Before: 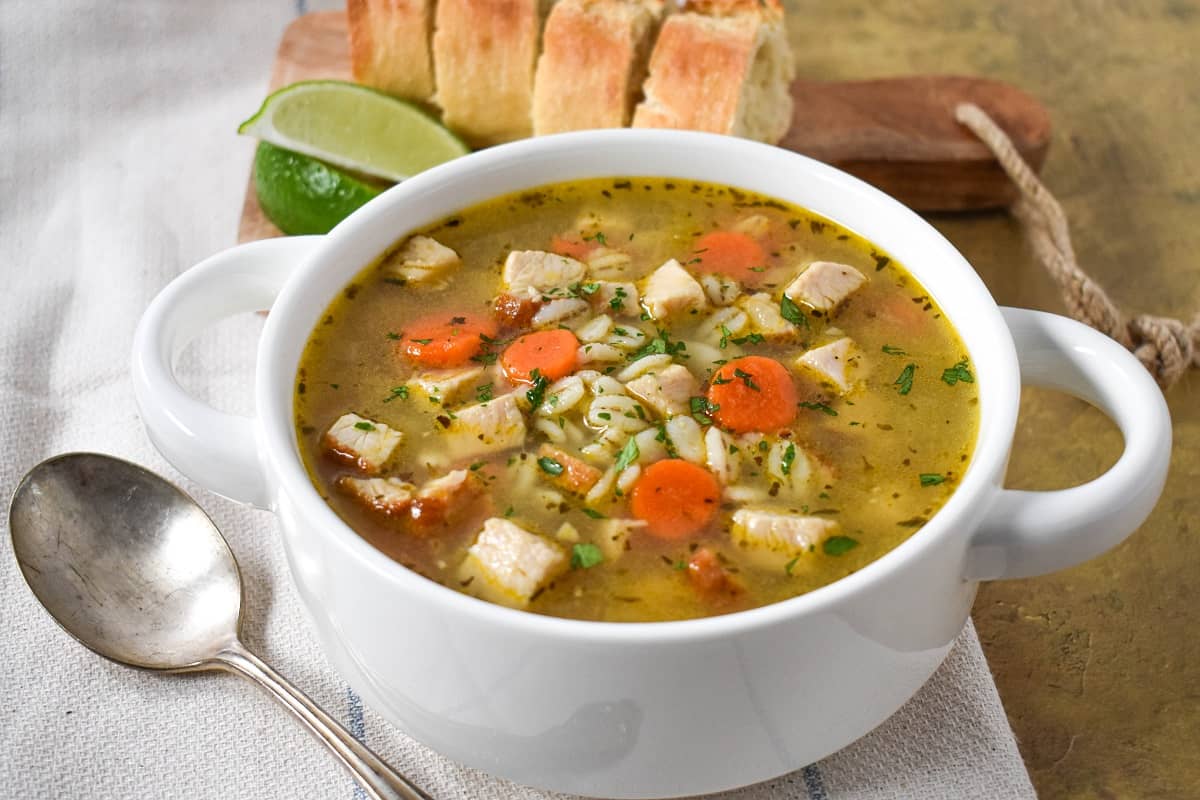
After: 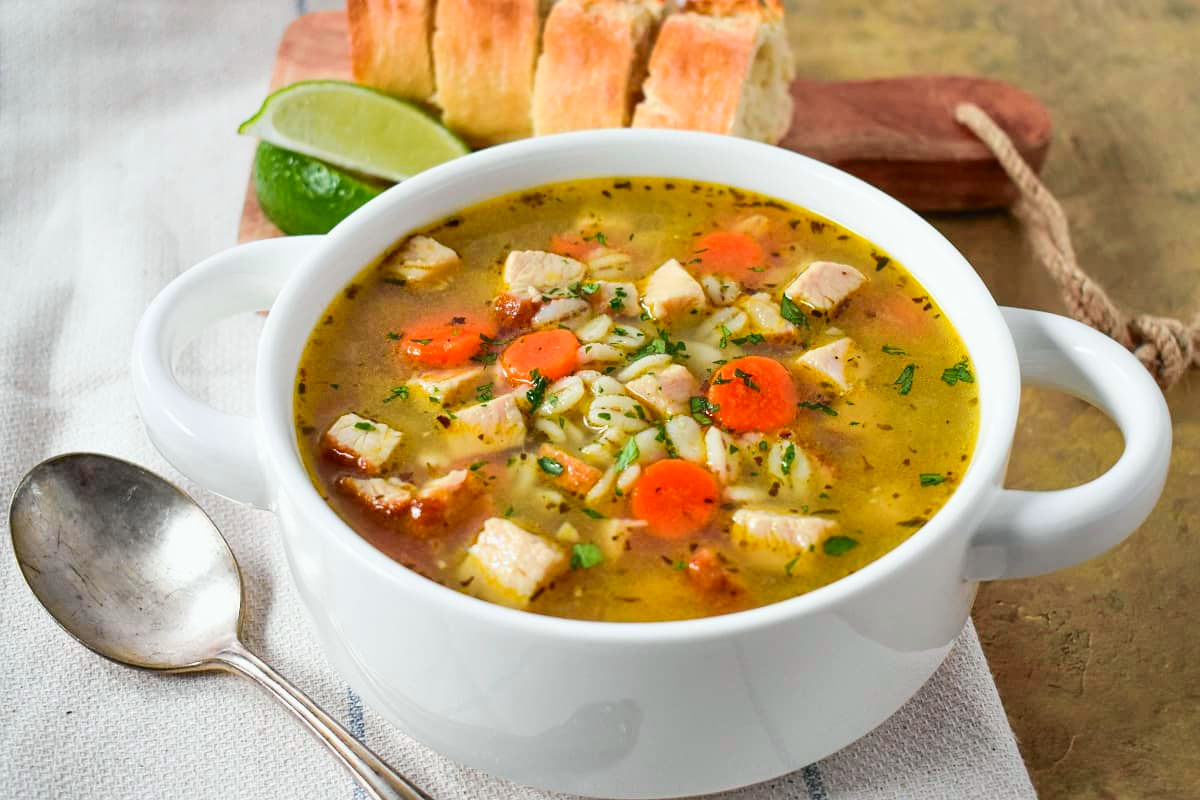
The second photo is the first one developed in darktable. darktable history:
base curve: exposure shift 0, preserve colors none
tone curve: curves: ch0 [(0, 0.003) (0.056, 0.041) (0.211, 0.187) (0.482, 0.519) (0.836, 0.864) (0.997, 0.984)]; ch1 [(0, 0) (0.276, 0.206) (0.393, 0.364) (0.482, 0.471) (0.506, 0.5) (0.523, 0.523) (0.572, 0.604) (0.635, 0.665) (0.695, 0.759) (1, 1)]; ch2 [(0, 0) (0.438, 0.456) (0.473, 0.47) (0.503, 0.503) (0.536, 0.527) (0.562, 0.584) (0.612, 0.61) (0.679, 0.72) (1, 1)], color space Lab, independent channels, preserve colors none
